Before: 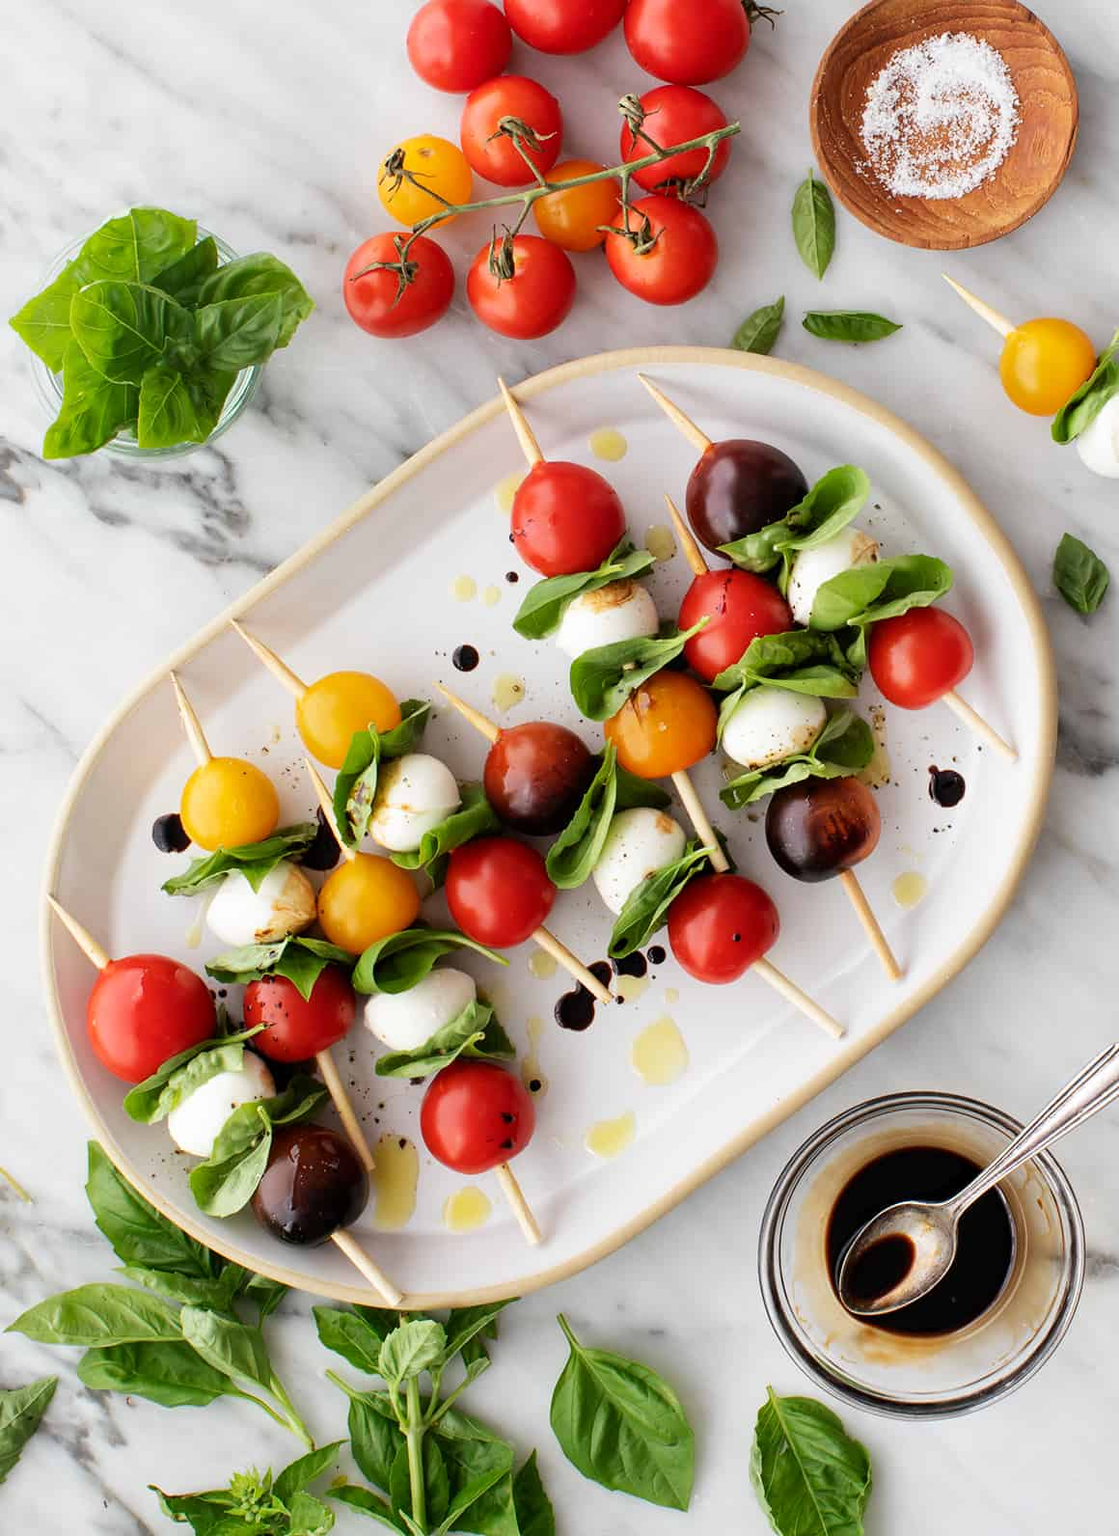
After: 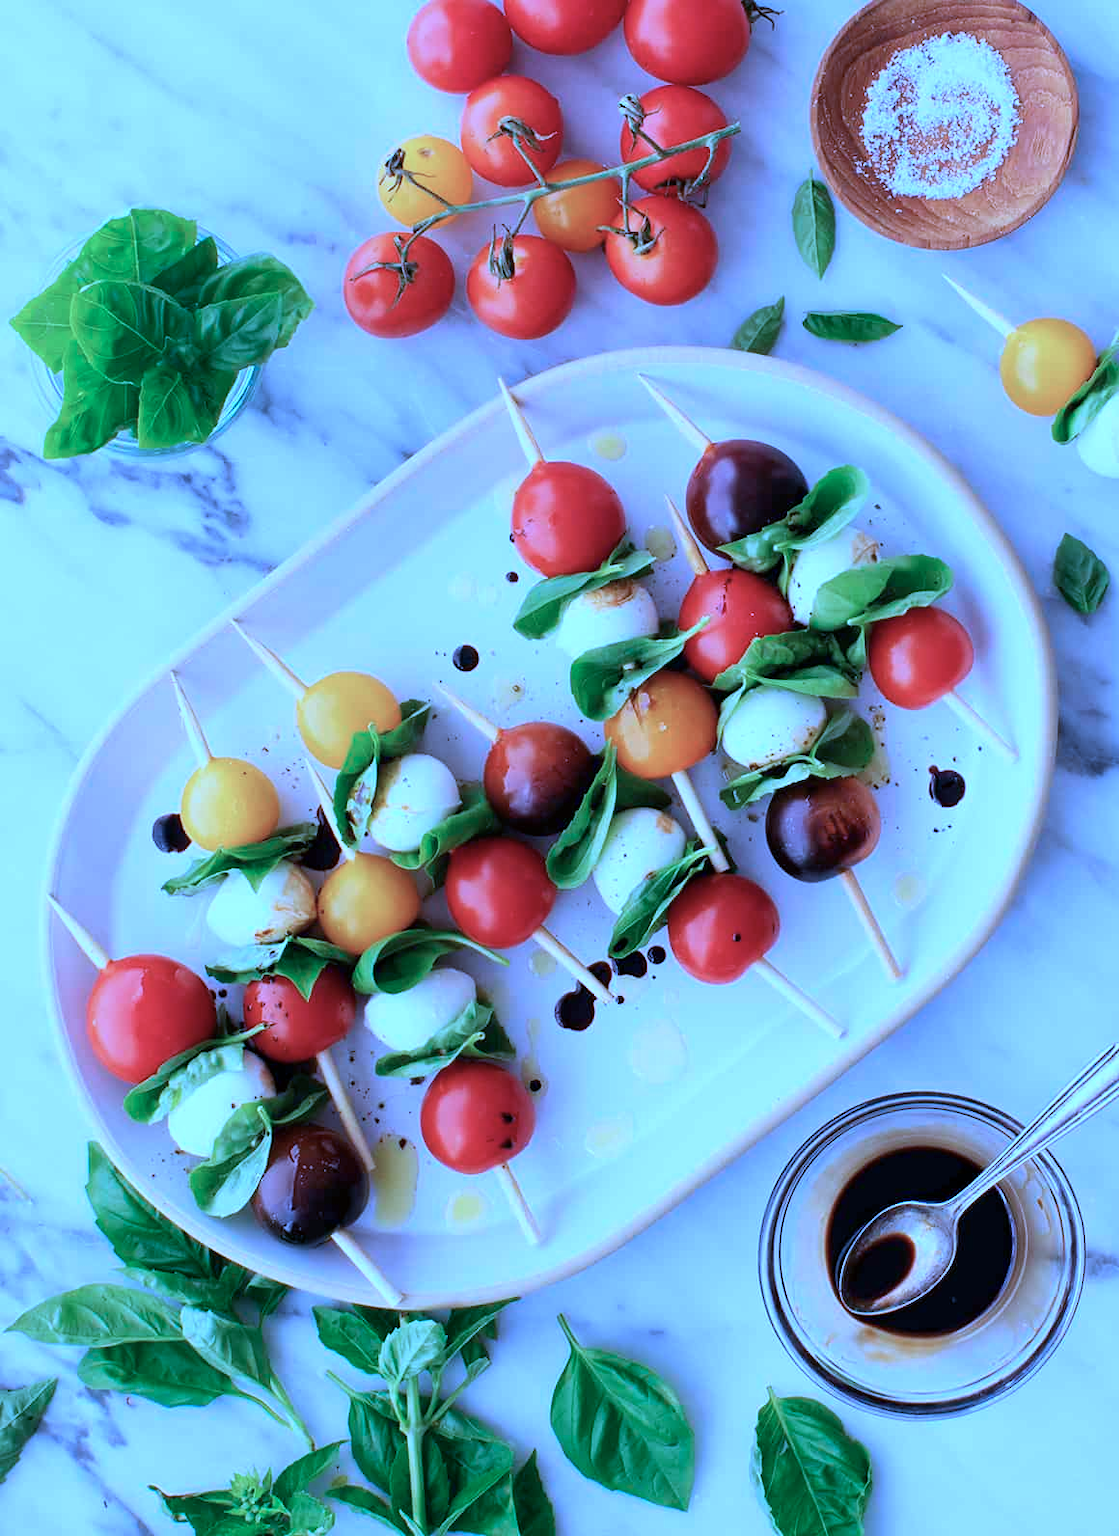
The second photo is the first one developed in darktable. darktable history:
color calibration: gray › normalize channels true, illuminant custom, x 0.459, y 0.428, temperature 2644.51 K, gamut compression 0.021
